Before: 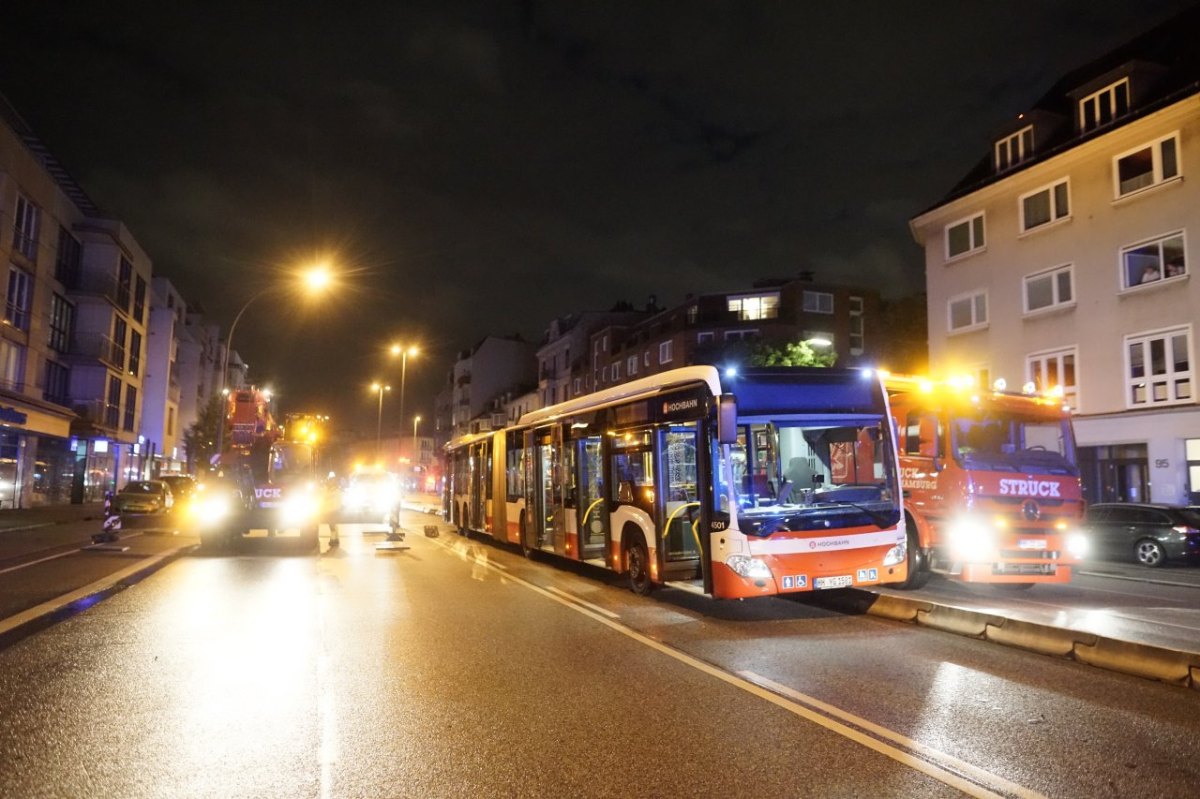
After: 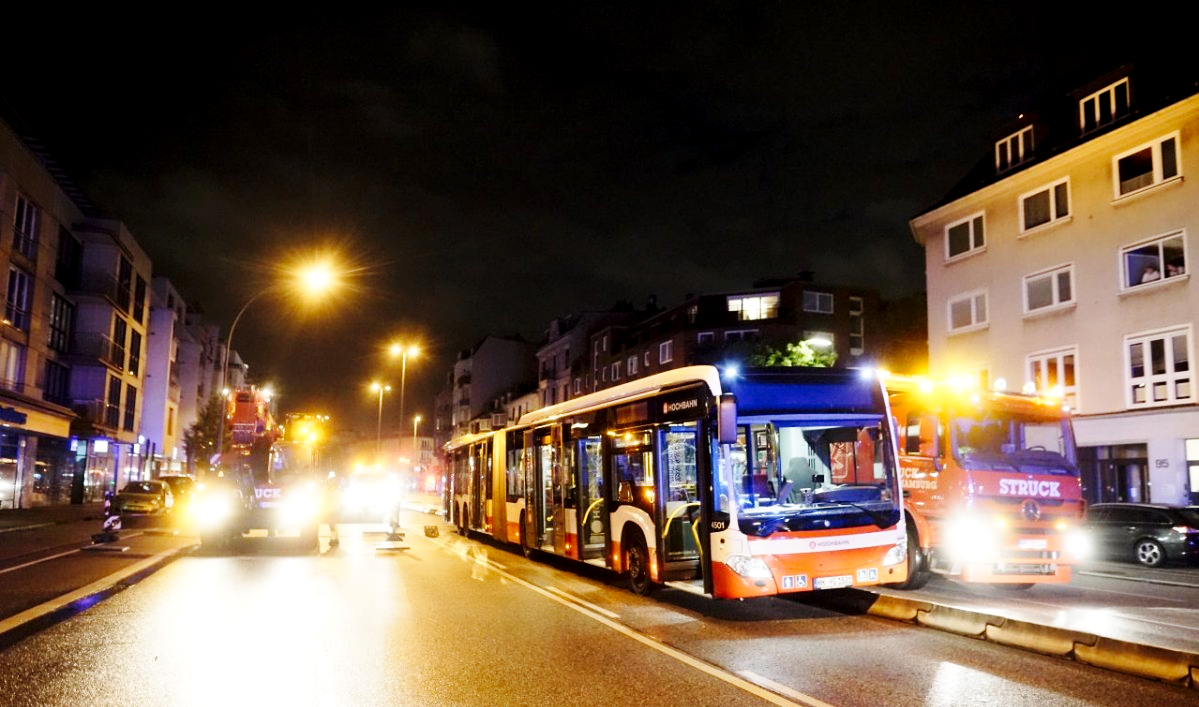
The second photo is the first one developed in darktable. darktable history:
crop and rotate: top 0%, bottom 11.442%
base curve: curves: ch0 [(0, 0) (0.036, 0.025) (0.121, 0.166) (0.206, 0.329) (0.605, 0.79) (1, 1)], preserve colors none
contrast brightness saturation: contrast 0.008, saturation -0.056
exposure: black level correction 0.007, exposure 0.089 EV, compensate exposure bias true, compensate highlight preservation false
